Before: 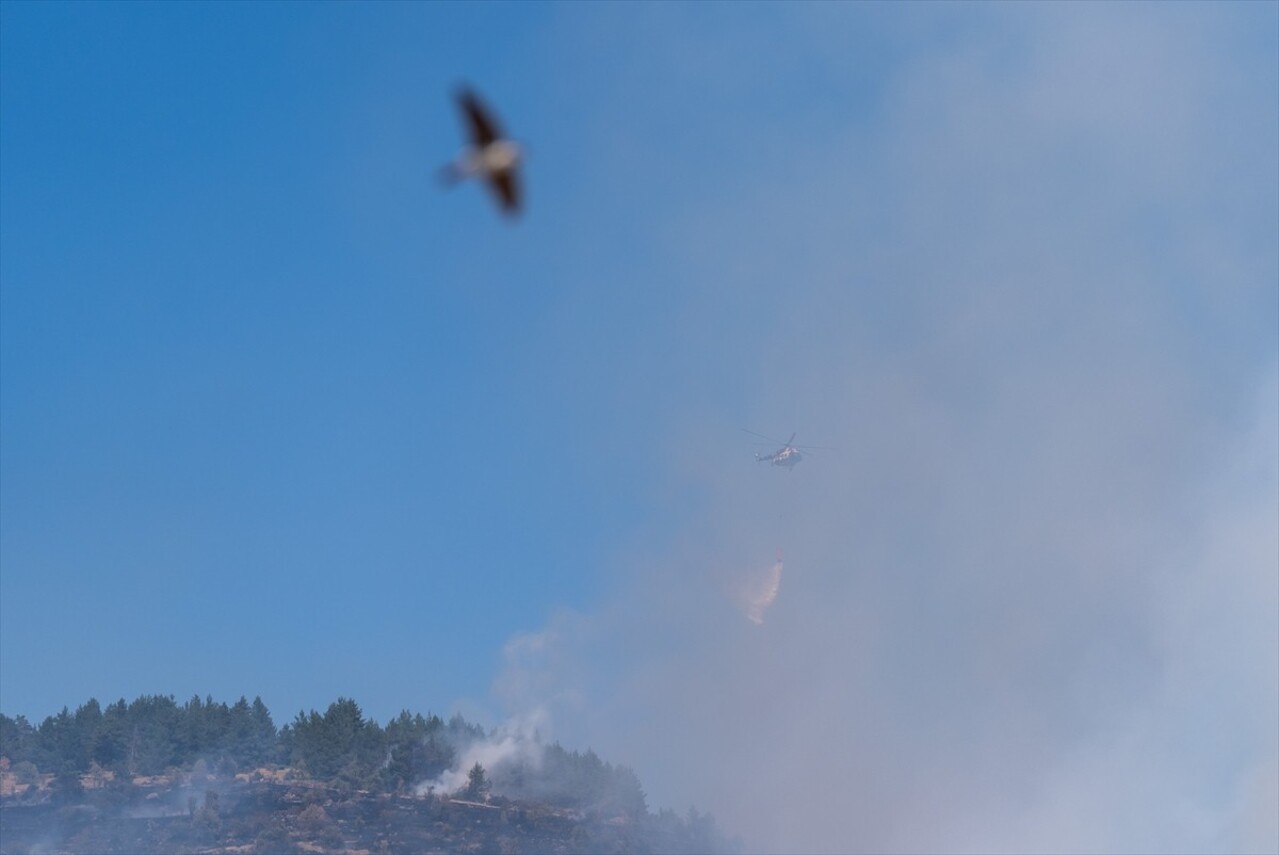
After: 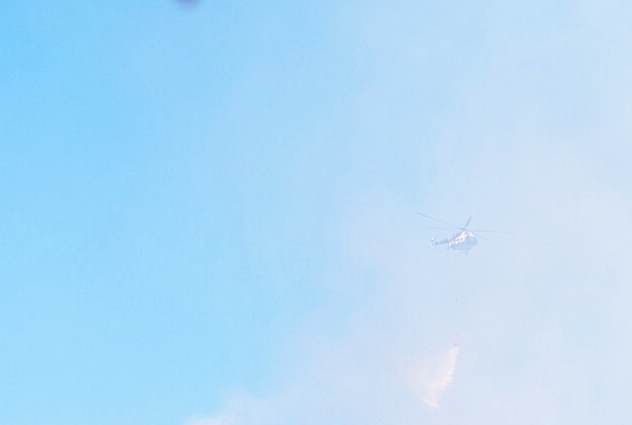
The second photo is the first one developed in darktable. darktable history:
base curve: curves: ch0 [(0, 0) (0.028, 0.03) (0.121, 0.232) (0.46, 0.748) (0.859, 0.968) (1, 1)], preserve colors none
crop: left 25.366%, top 25.27%, right 25.203%, bottom 25.018%
sharpen: amount 0.203
exposure: exposure 0.605 EV, compensate highlight preservation false
